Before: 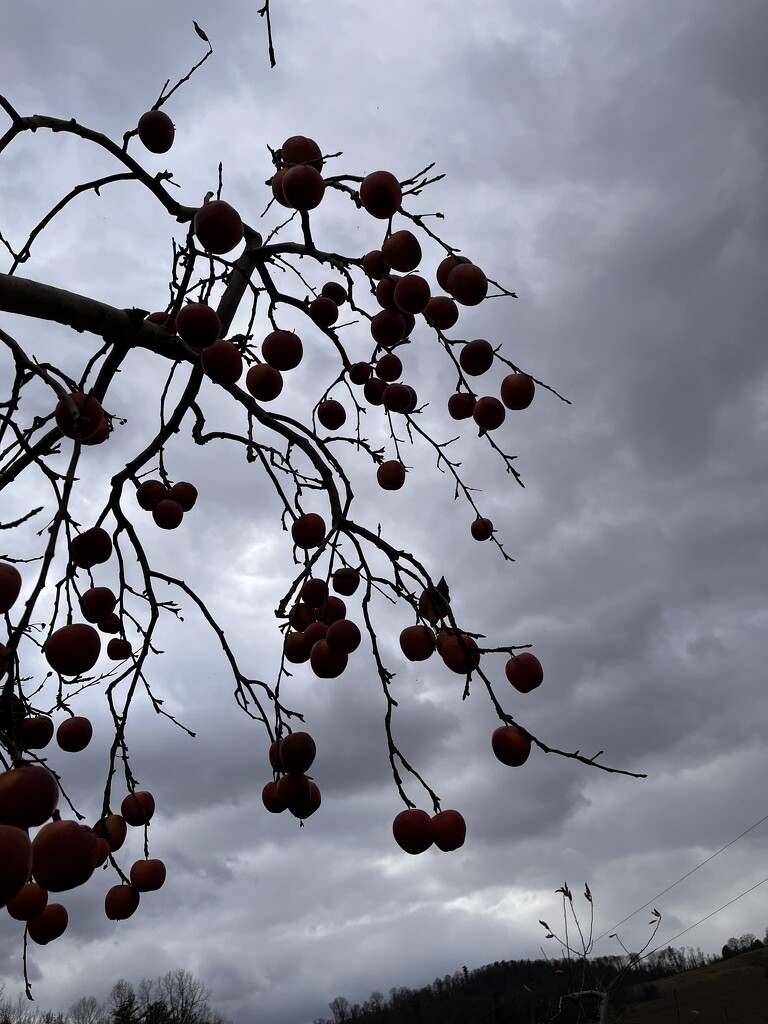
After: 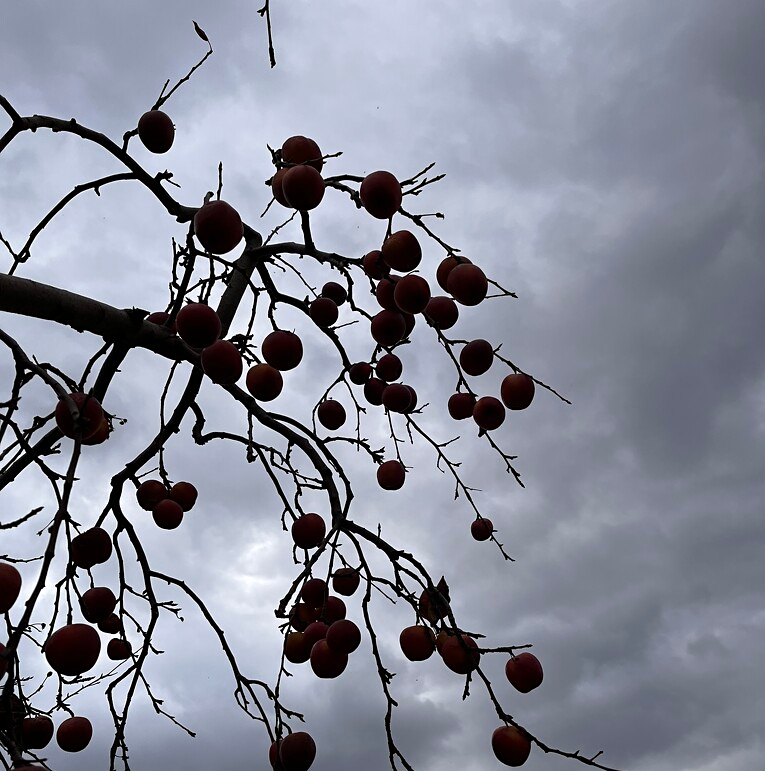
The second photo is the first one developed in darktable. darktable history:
crop: bottom 24.683%
sharpen: amount 0.206
color zones: curves: ch0 [(0.11, 0.396) (0.195, 0.36) (0.25, 0.5) (0.303, 0.412) (0.357, 0.544) (0.75, 0.5) (0.967, 0.328)]; ch1 [(0, 0.468) (0.112, 0.512) (0.202, 0.6) (0.25, 0.5) (0.307, 0.352) (0.357, 0.544) (0.75, 0.5) (0.963, 0.524)], mix -95.41%
